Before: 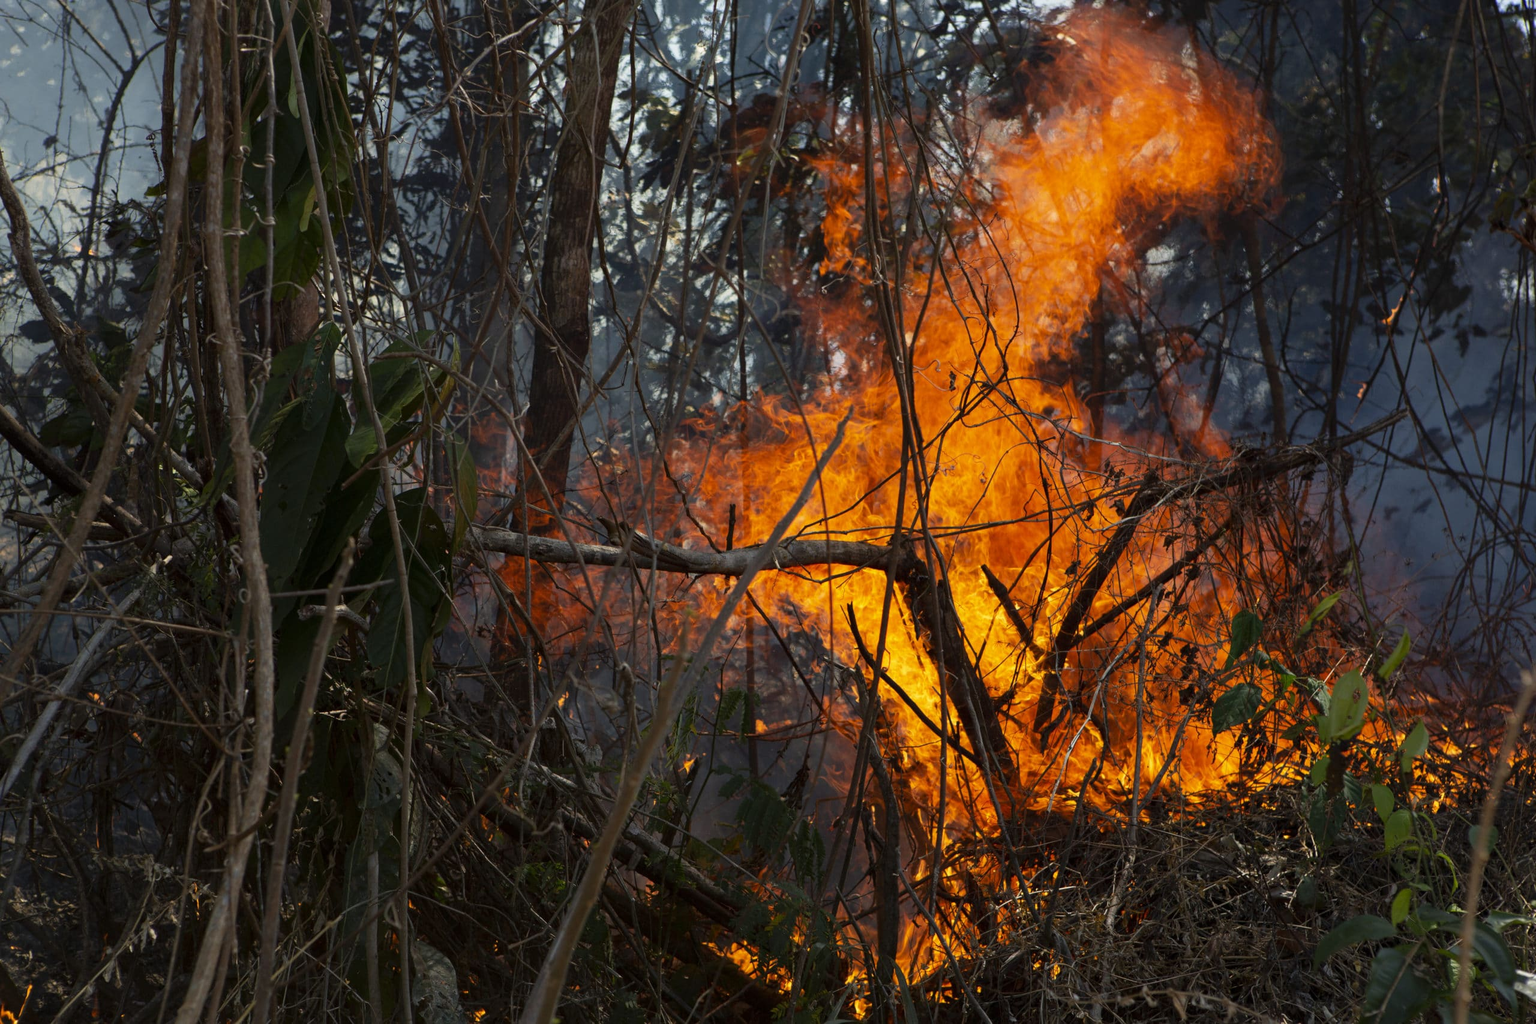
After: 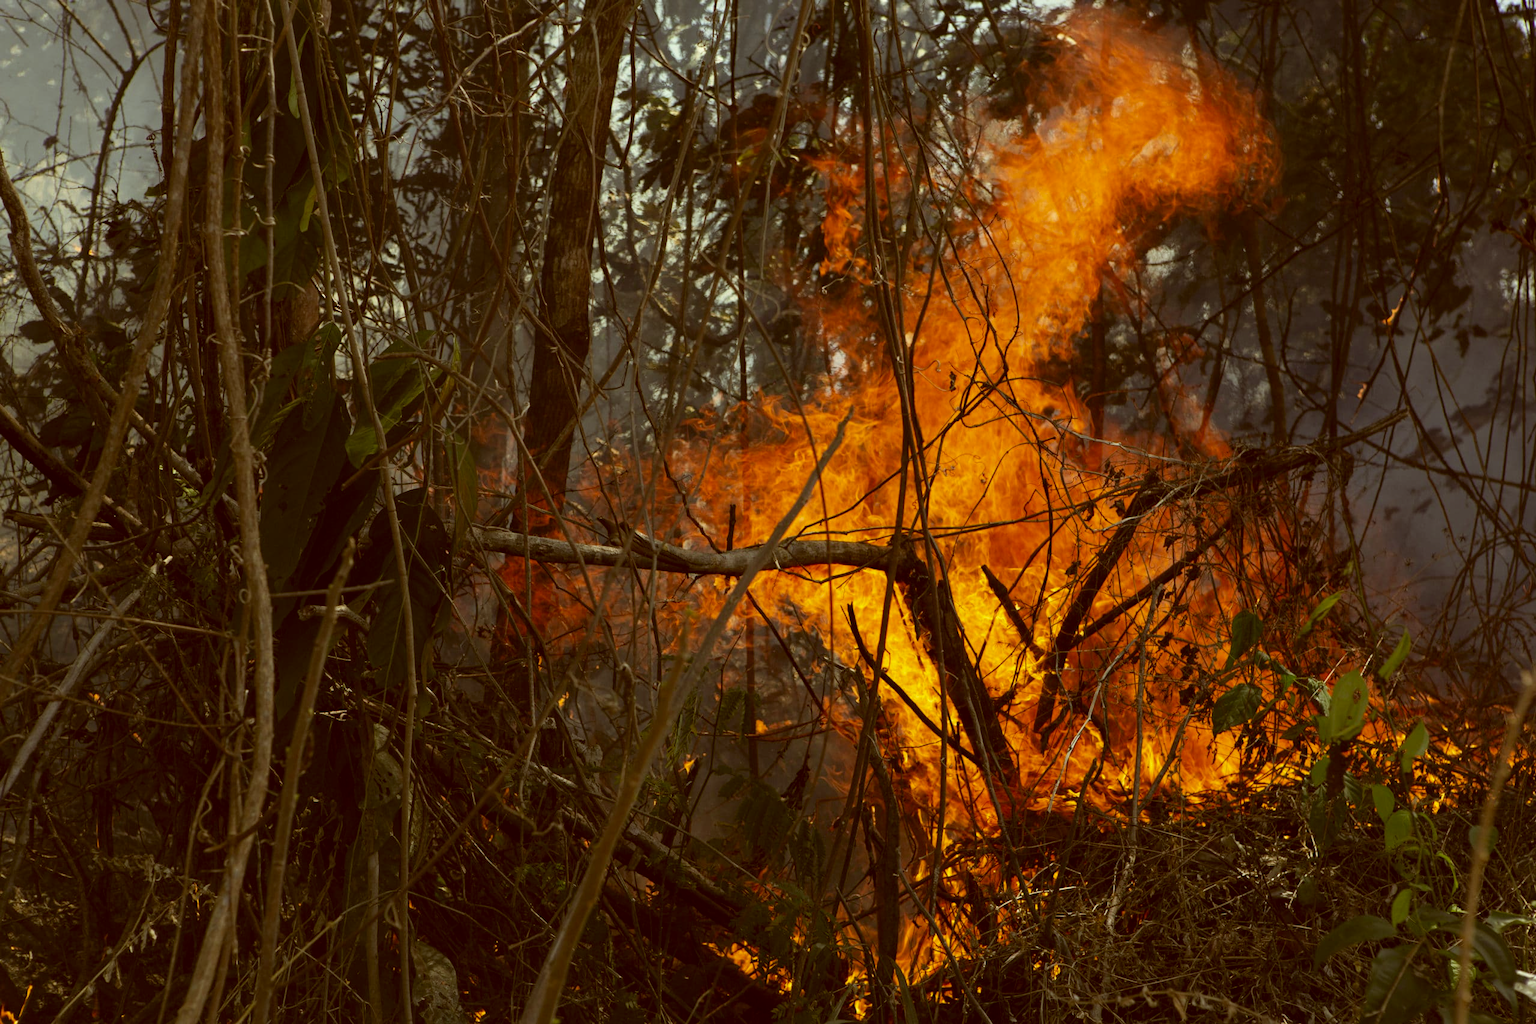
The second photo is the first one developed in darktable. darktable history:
color zones: curves: ch0 [(0.068, 0.464) (0.25, 0.5) (0.48, 0.508) (0.75, 0.536) (0.886, 0.476) (0.967, 0.456)]; ch1 [(0.066, 0.456) (0.25, 0.5) (0.616, 0.508) (0.746, 0.56) (0.934, 0.444)]
color correction: highlights a* -6.18, highlights b* 9.1, shadows a* 10.66, shadows b* 23.55
